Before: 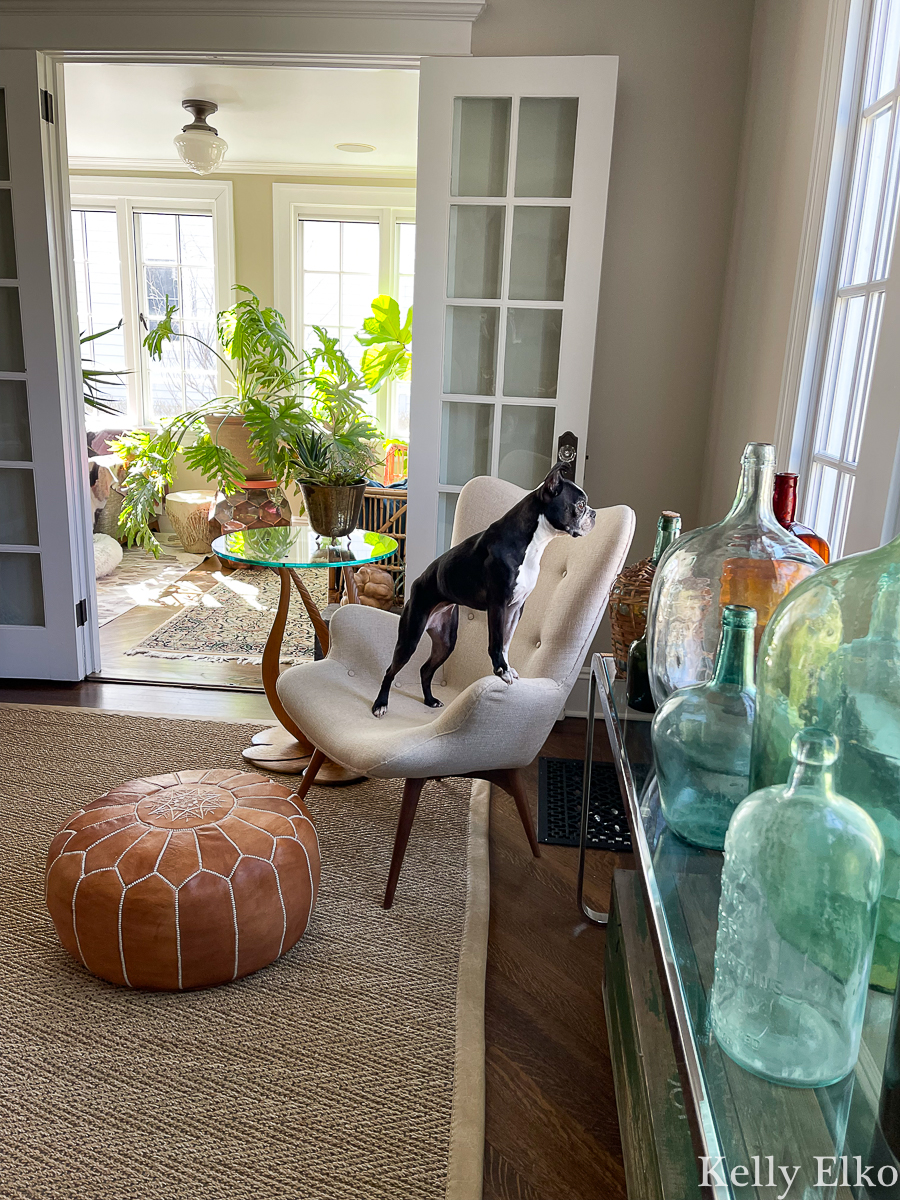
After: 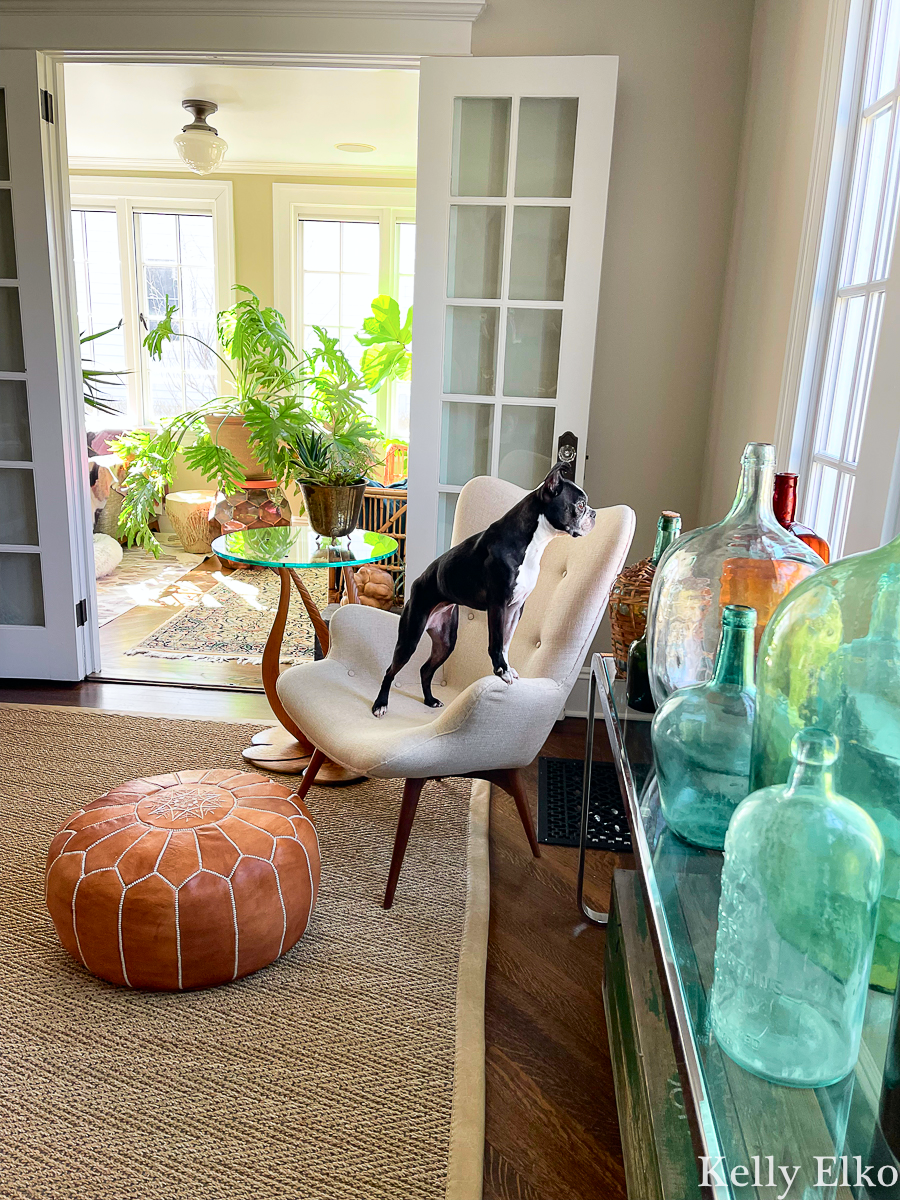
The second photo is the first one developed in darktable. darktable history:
tone curve: curves: ch0 [(0, 0) (0.051, 0.047) (0.102, 0.099) (0.228, 0.275) (0.432, 0.535) (0.695, 0.778) (0.908, 0.946) (1, 1)]; ch1 [(0, 0) (0.339, 0.298) (0.402, 0.363) (0.453, 0.421) (0.483, 0.469) (0.494, 0.493) (0.504, 0.501) (0.527, 0.538) (0.563, 0.595) (0.597, 0.632) (1, 1)]; ch2 [(0, 0) (0.48, 0.48) (0.504, 0.5) (0.539, 0.554) (0.59, 0.63) (0.642, 0.684) (0.824, 0.815) (1, 1)], color space Lab, independent channels, preserve colors none
